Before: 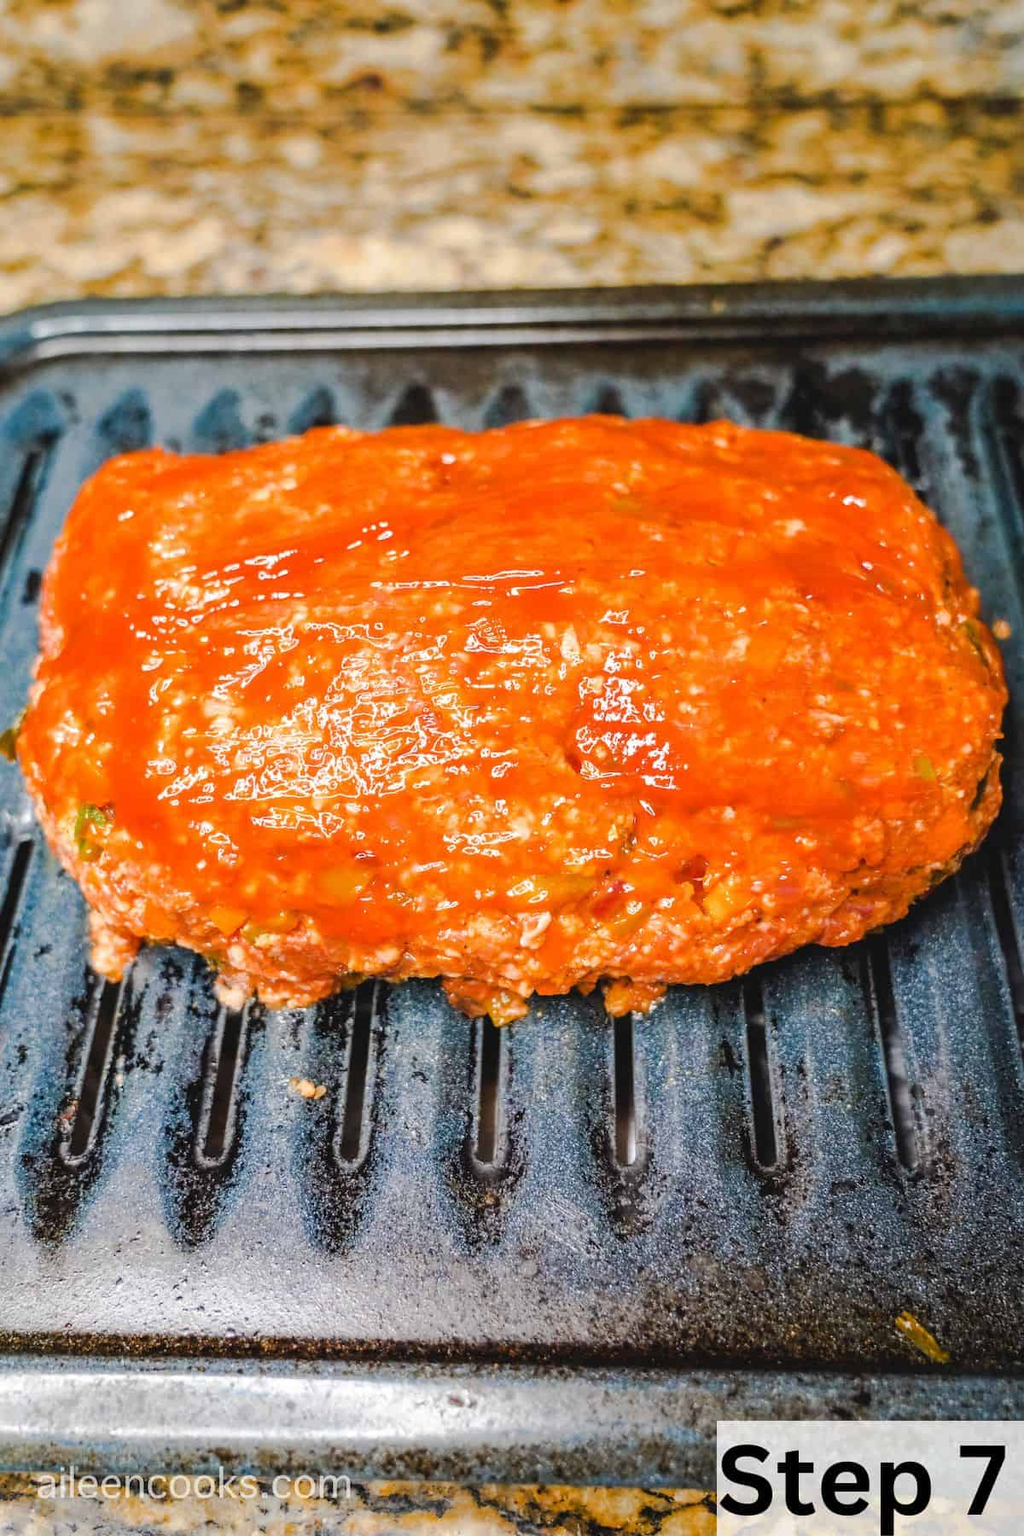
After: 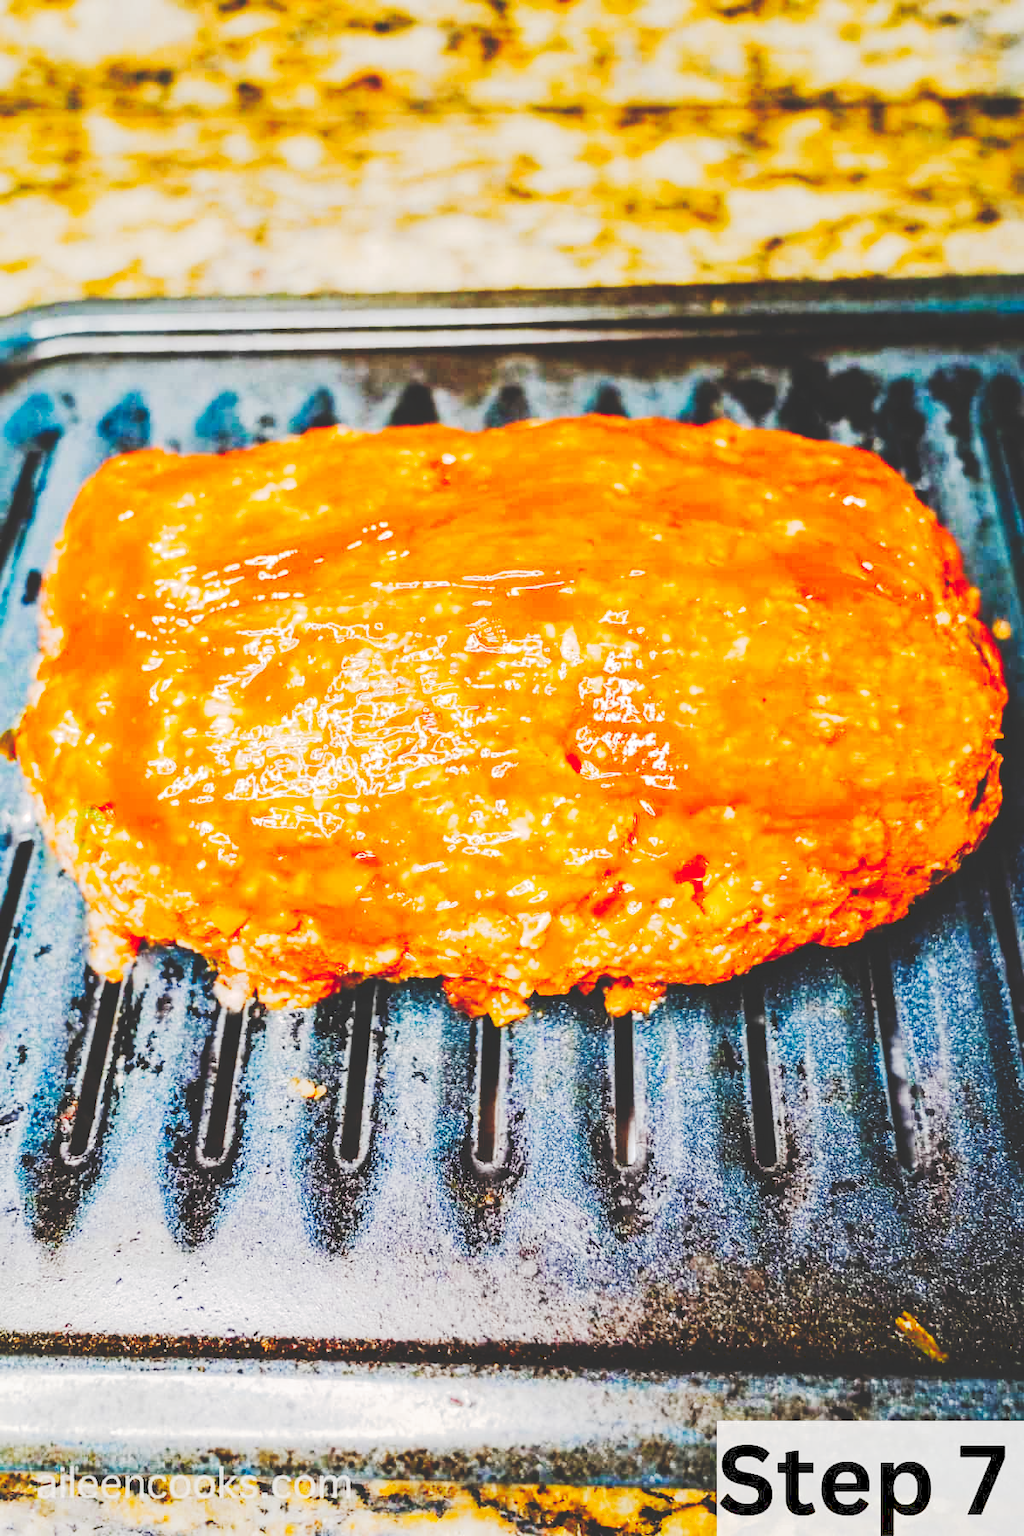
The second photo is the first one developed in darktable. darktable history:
exposure: black level correction 0.001, exposure 0.5 EV, compensate exposure bias true, compensate highlight preservation false
tone curve: curves: ch0 [(0, 0) (0.003, 0.184) (0.011, 0.184) (0.025, 0.189) (0.044, 0.192) (0.069, 0.194) (0.1, 0.2) (0.136, 0.202) (0.177, 0.206) (0.224, 0.214) (0.277, 0.243) (0.335, 0.297) (0.399, 0.39) (0.468, 0.508) (0.543, 0.653) (0.623, 0.754) (0.709, 0.834) (0.801, 0.887) (0.898, 0.925) (1, 1)], preserve colors none
filmic rgb: black relative exposure -16 EV, threshold -0.33 EV, transition 3.19 EV, structure ↔ texture 100%, target black luminance 0%, hardness 7.57, latitude 72.96%, contrast 0.908, highlights saturation mix 10%, shadows ↔ highlights balance -0.38%, add noise in highlights 0, preserve chrominance no, color science v4 (2020), iterations of high-quality reconstruction 10, enable highlight reconstruction true
